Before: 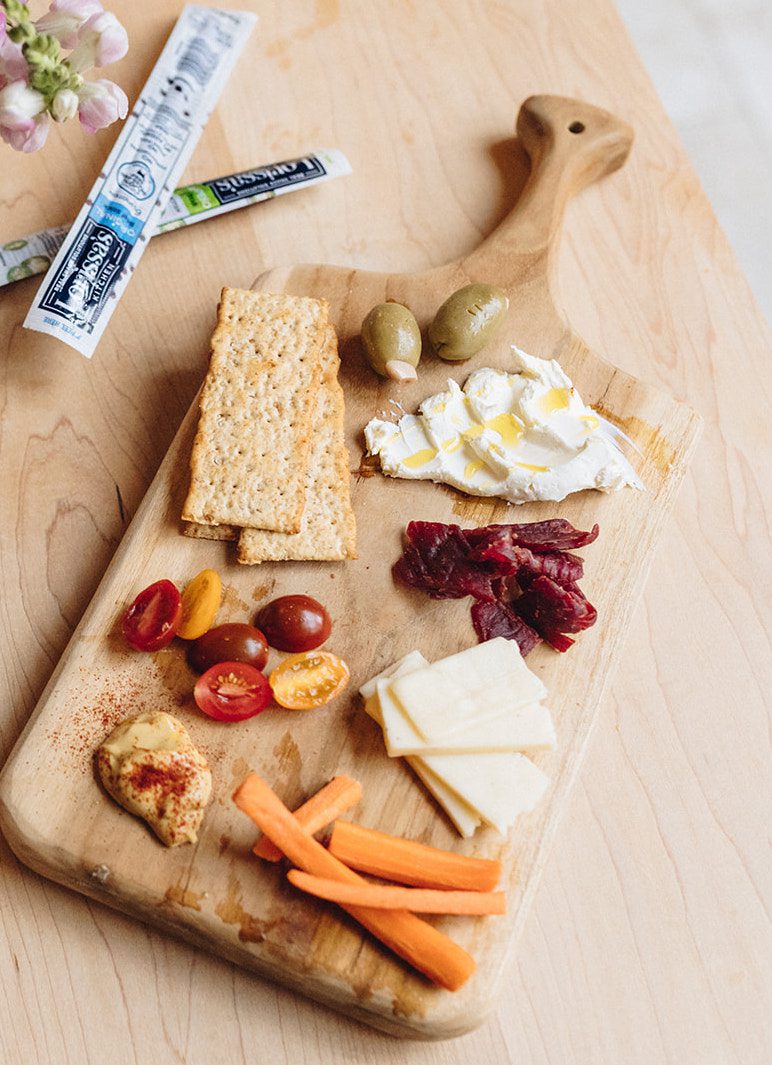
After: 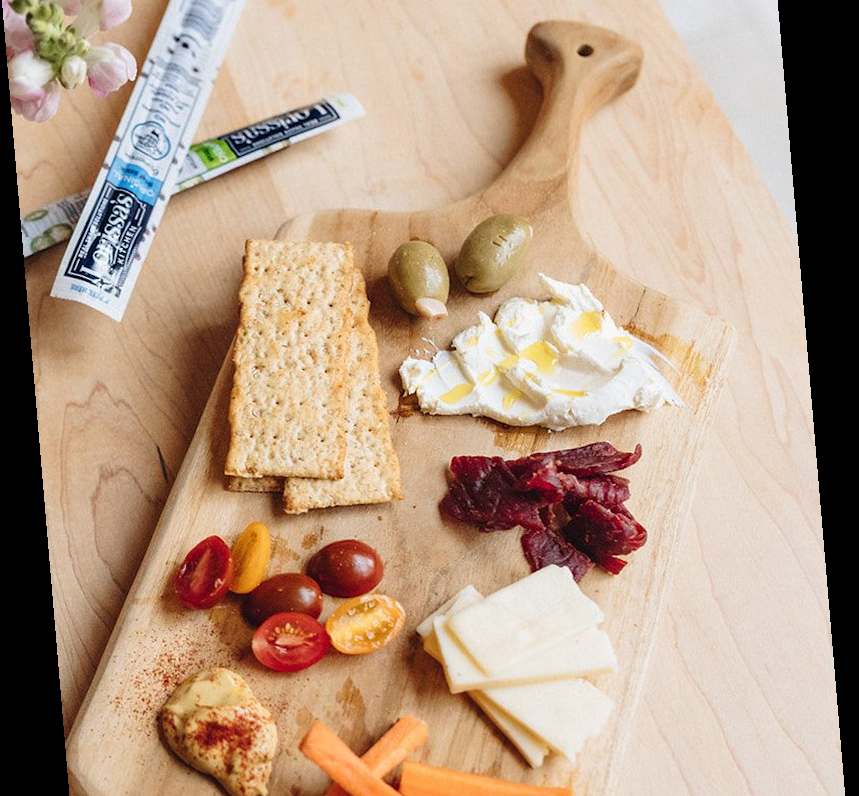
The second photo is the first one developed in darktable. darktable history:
crop and rotate: top 8.293%, bottom 20.996%
rotate and perspective: rotation -4.86°, automatic cropping off
